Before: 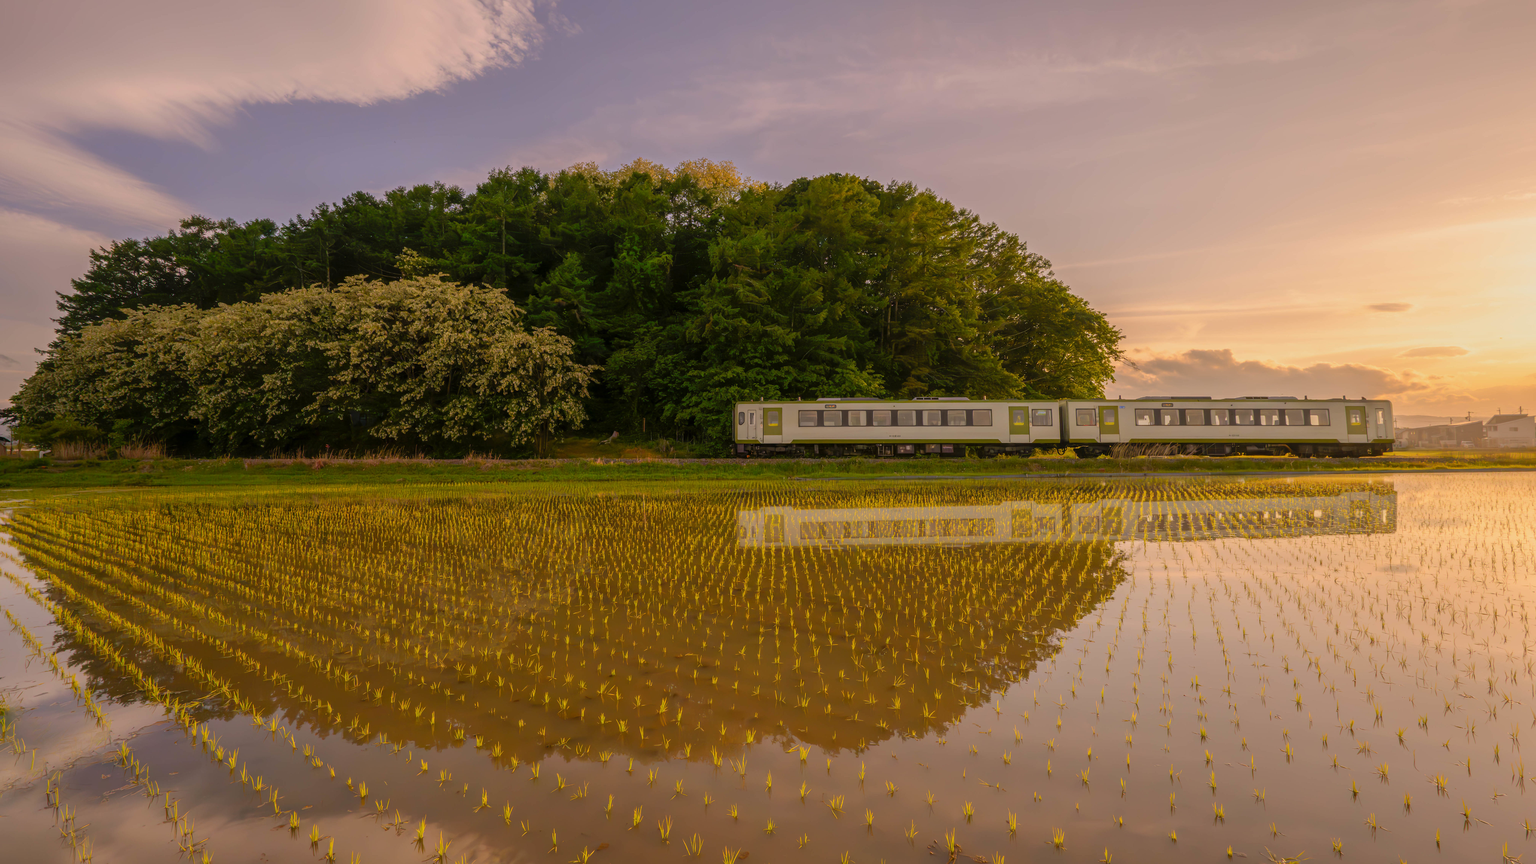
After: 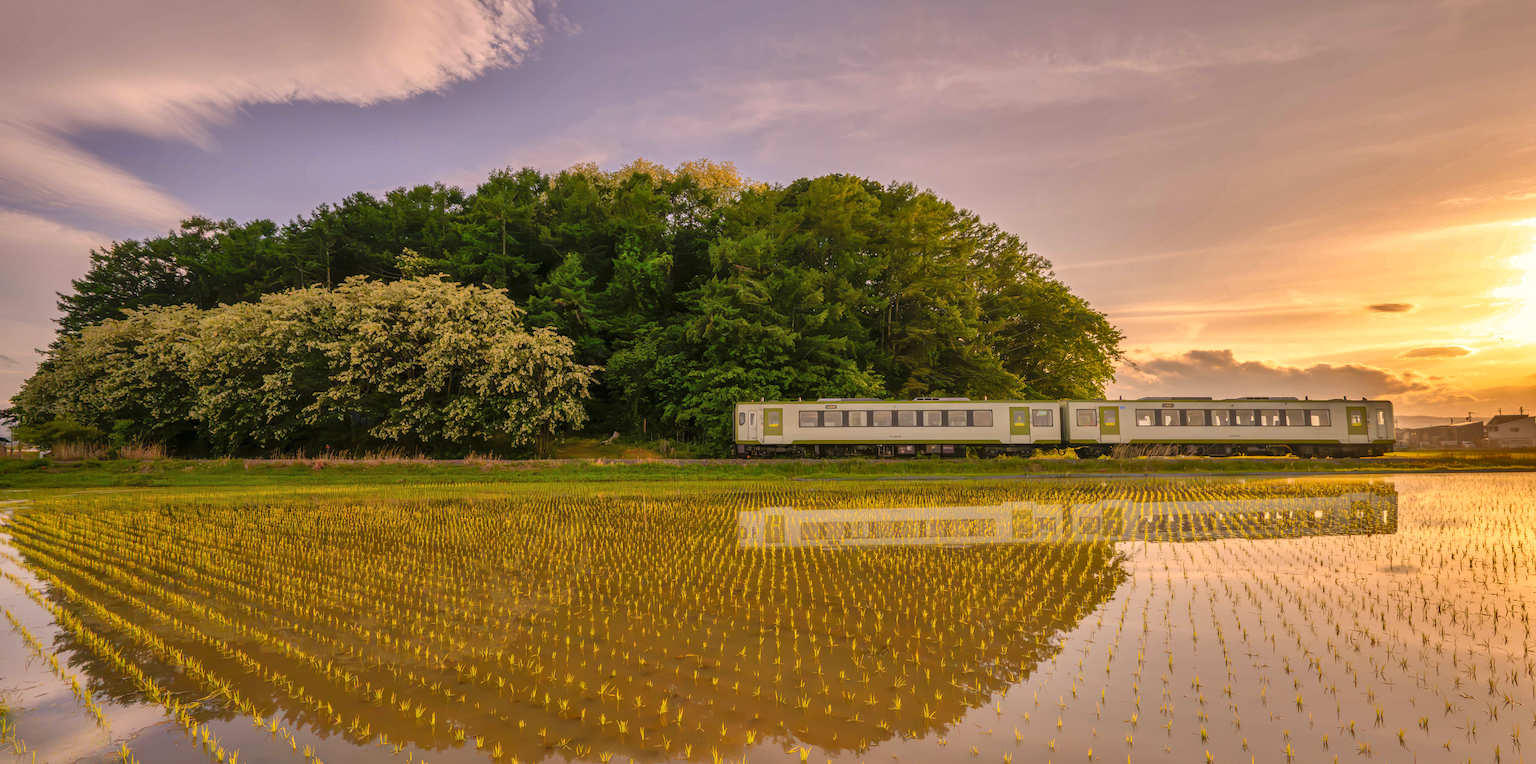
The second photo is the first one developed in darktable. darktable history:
crop and rotate: top 0%, bottom 11.551%
exposure: black level correction 0, exposure 0.499 EV, compensate exposure bias true, compensate highlight preservation false
shadows and highlights: radius 109.11, shadows 44.48, highlights -67.48, low approximation 0.01, soften with gaussian
